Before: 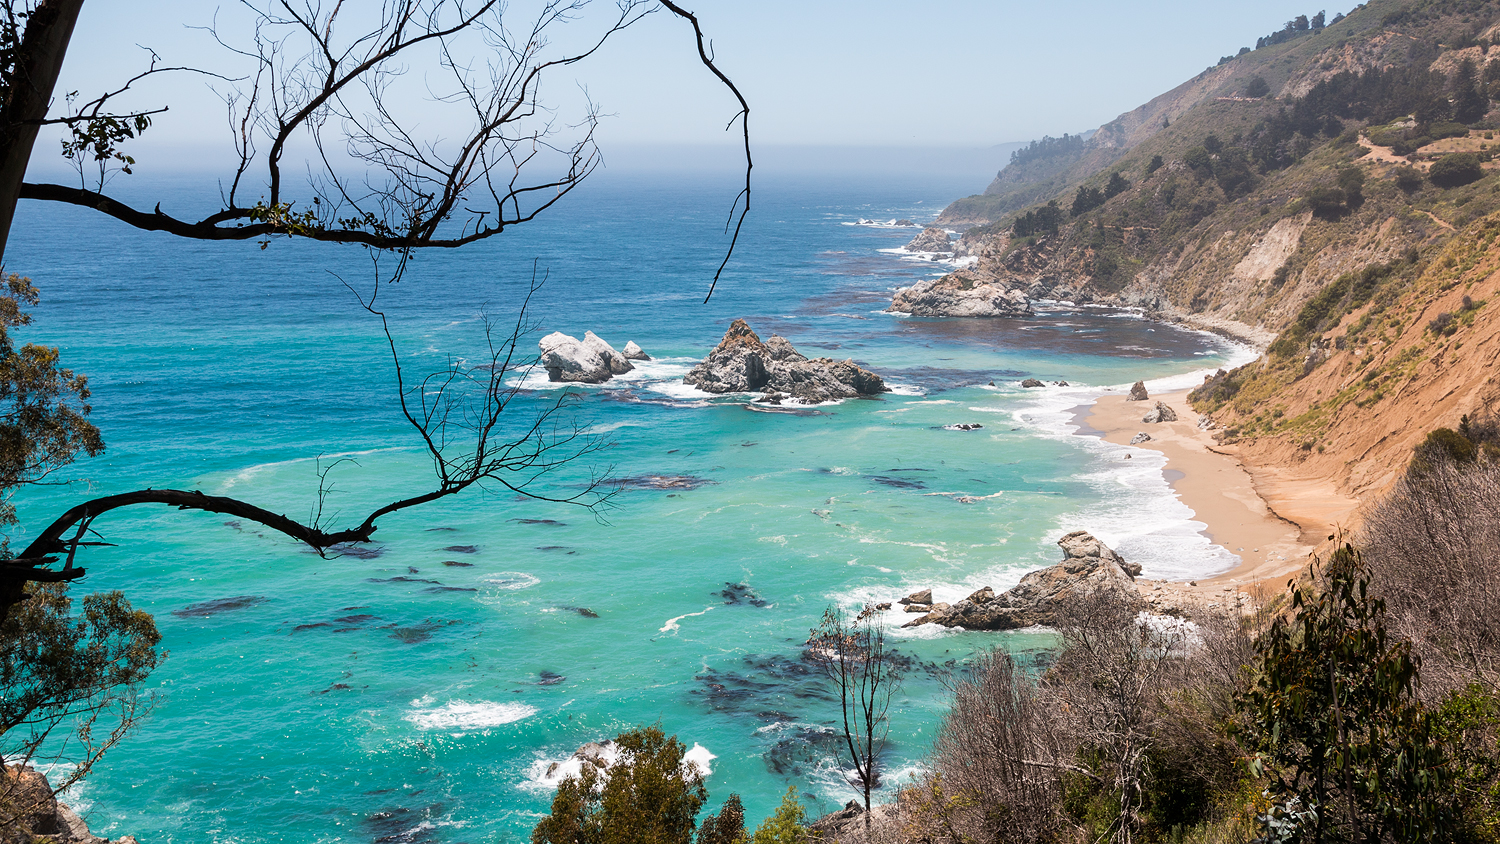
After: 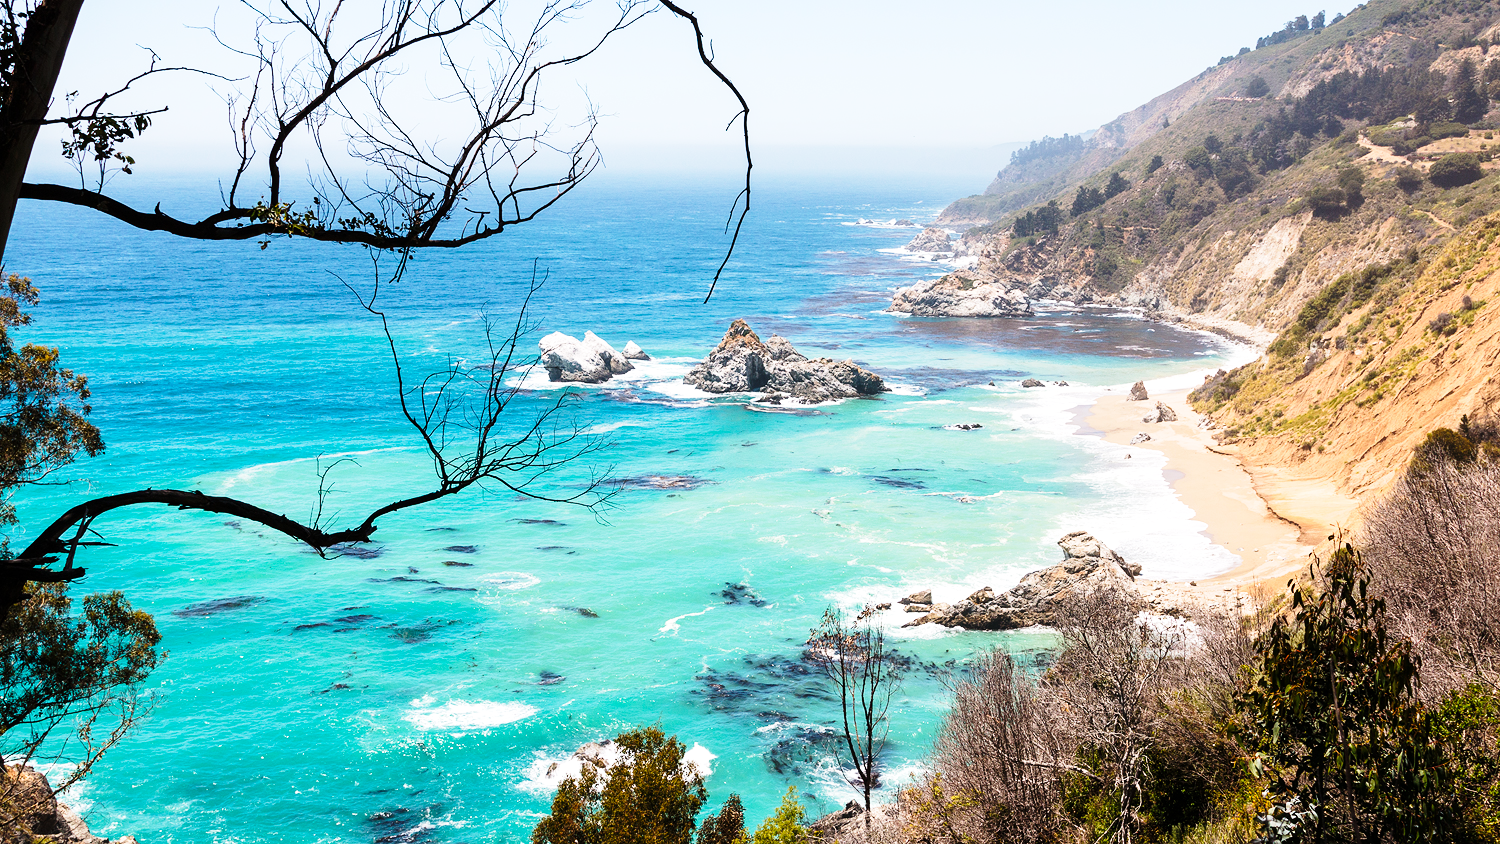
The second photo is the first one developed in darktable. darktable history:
color balance: contrast 8.5%, output saturation 105%
base curve: curves: ch0 [(0, 0) (0.028, 0.03) (0.121, 0.232) (0.46, 0.748) (0.859, 0.968) (1, 1)], preserve colors none
